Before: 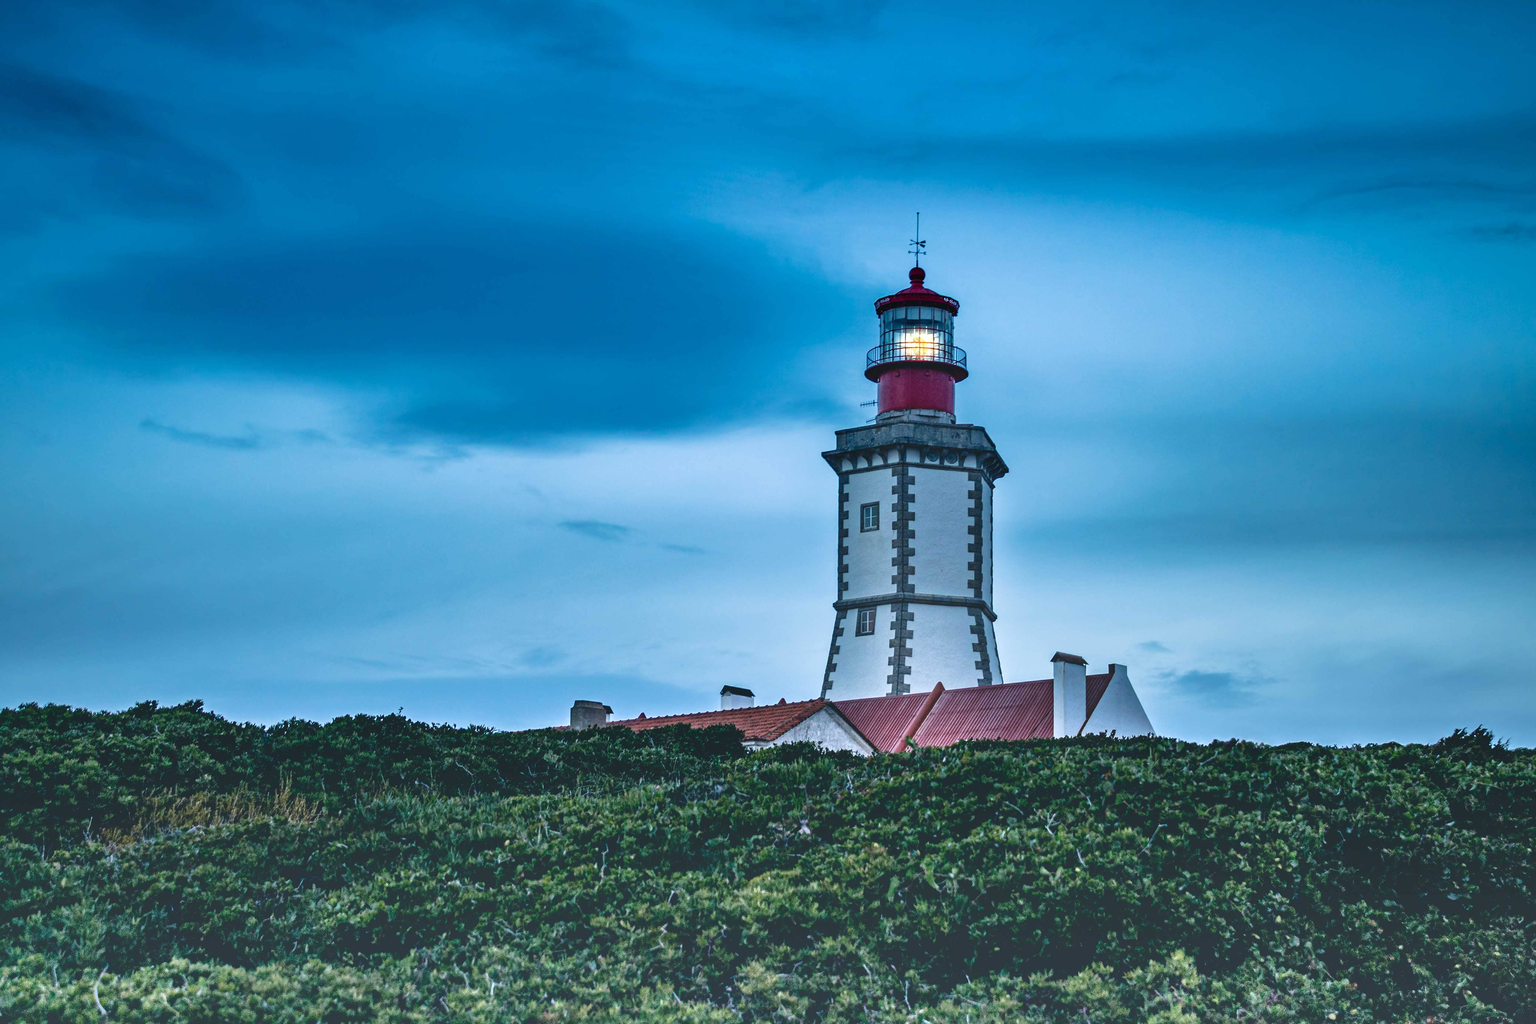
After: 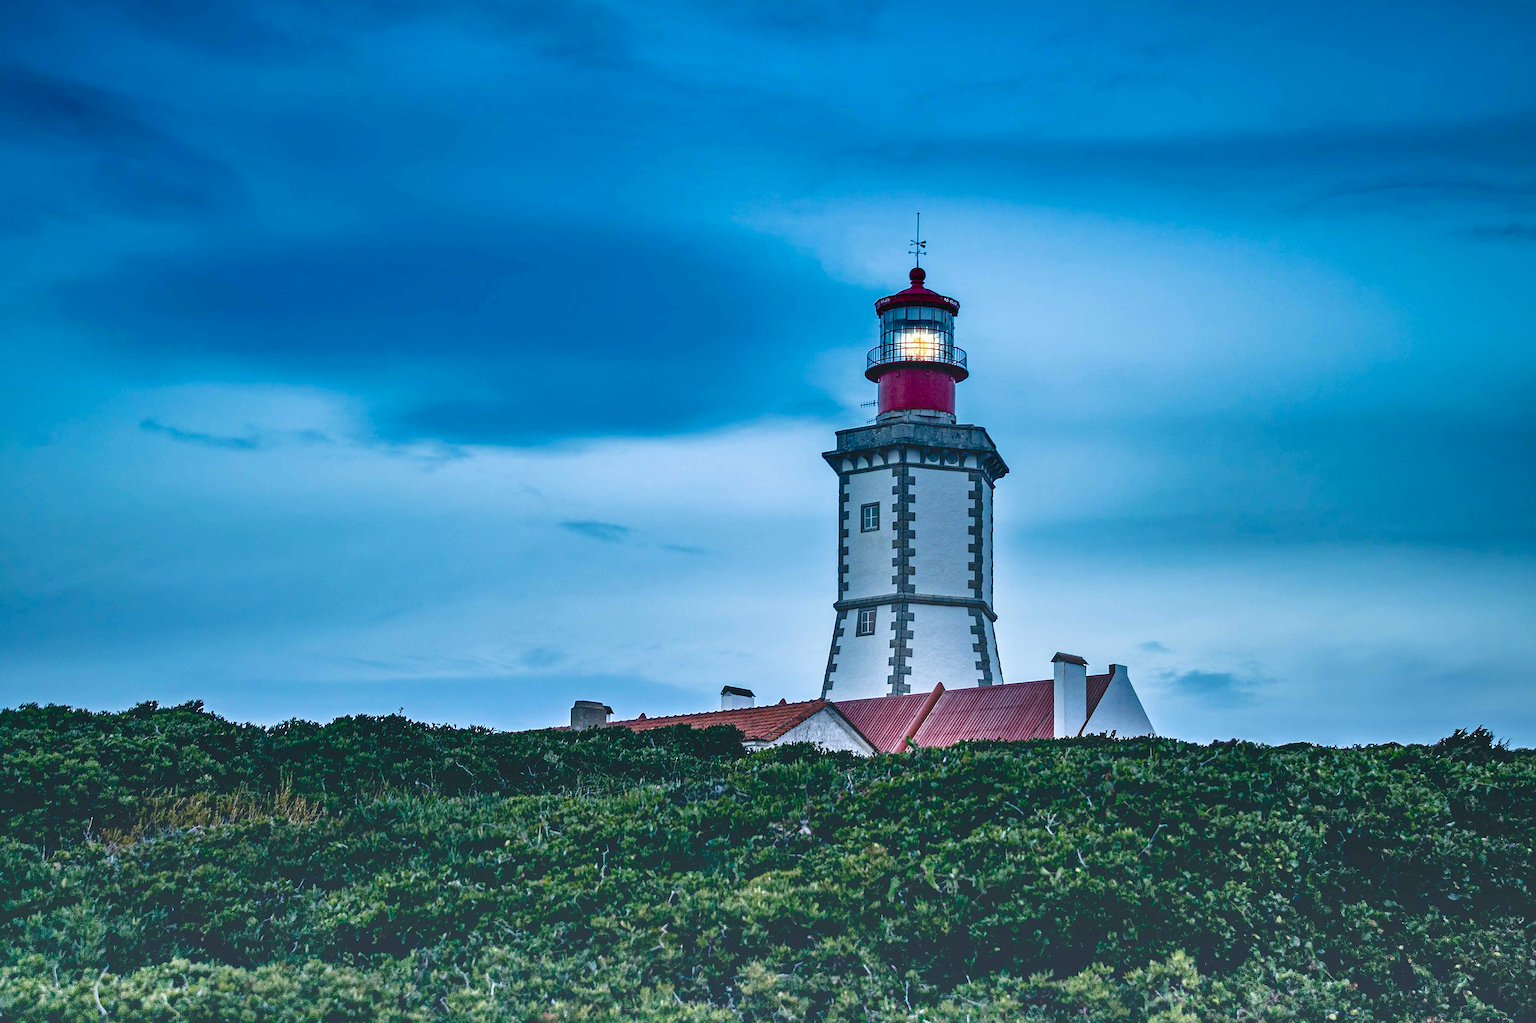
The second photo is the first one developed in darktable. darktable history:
sharpen: on, module defaults
white balance: emerald 1
color balance rgb: perceptual saturation grading › global saturation 20%, perceptual saturation grading › highlights -25%, perceptual saturation grading › shadows 25%
